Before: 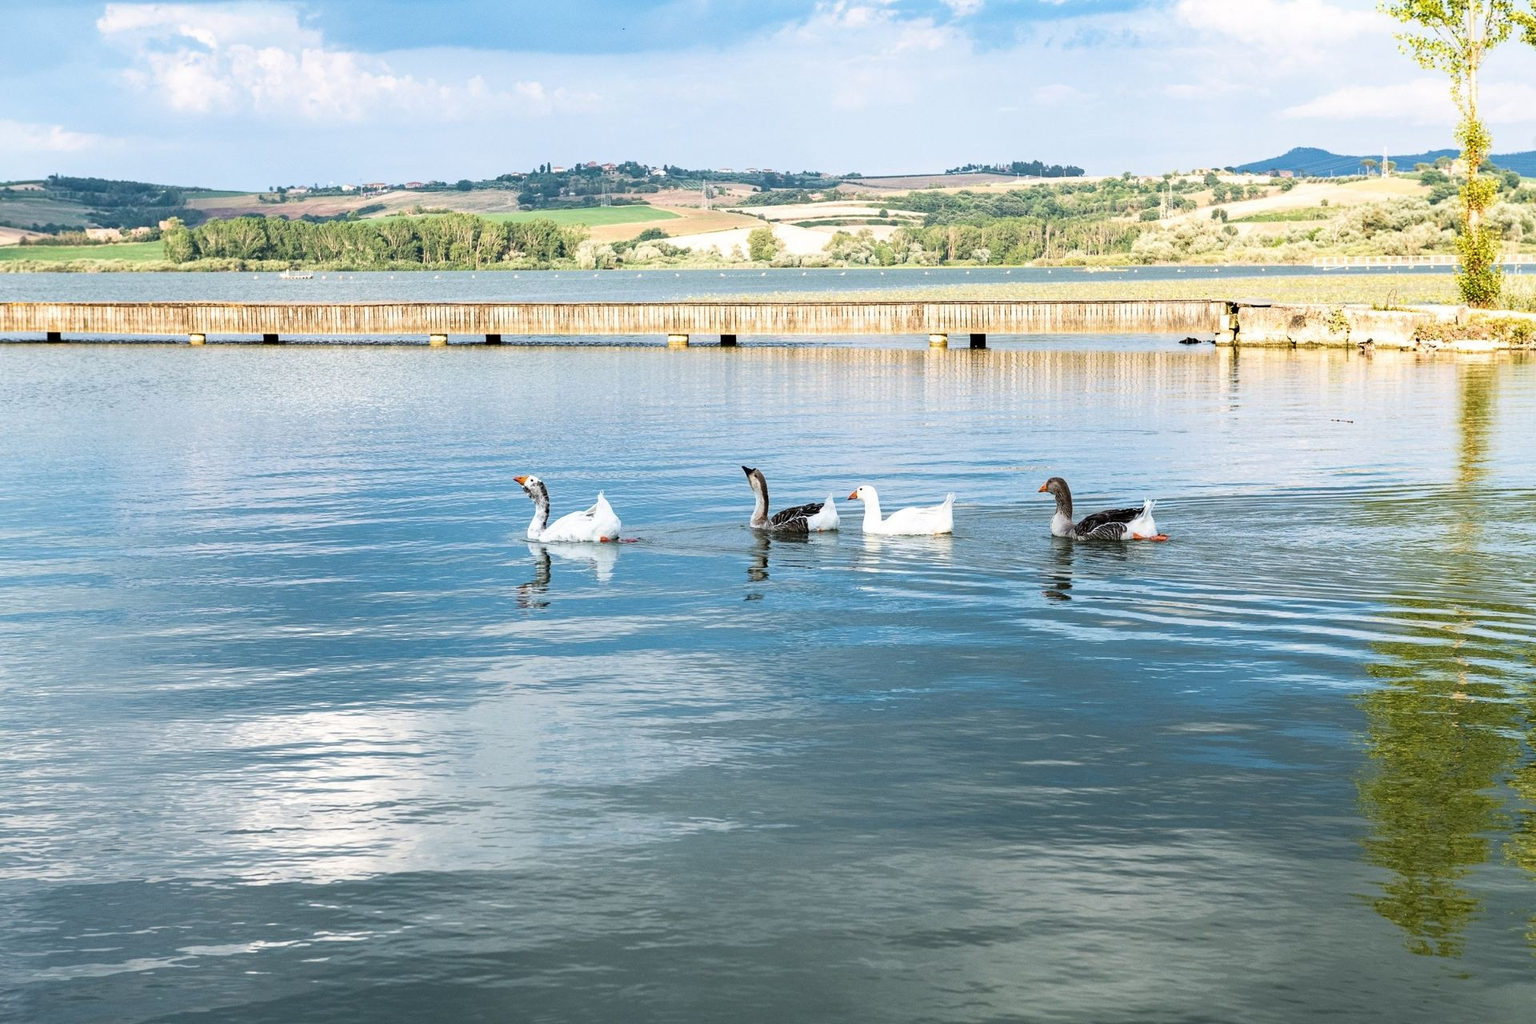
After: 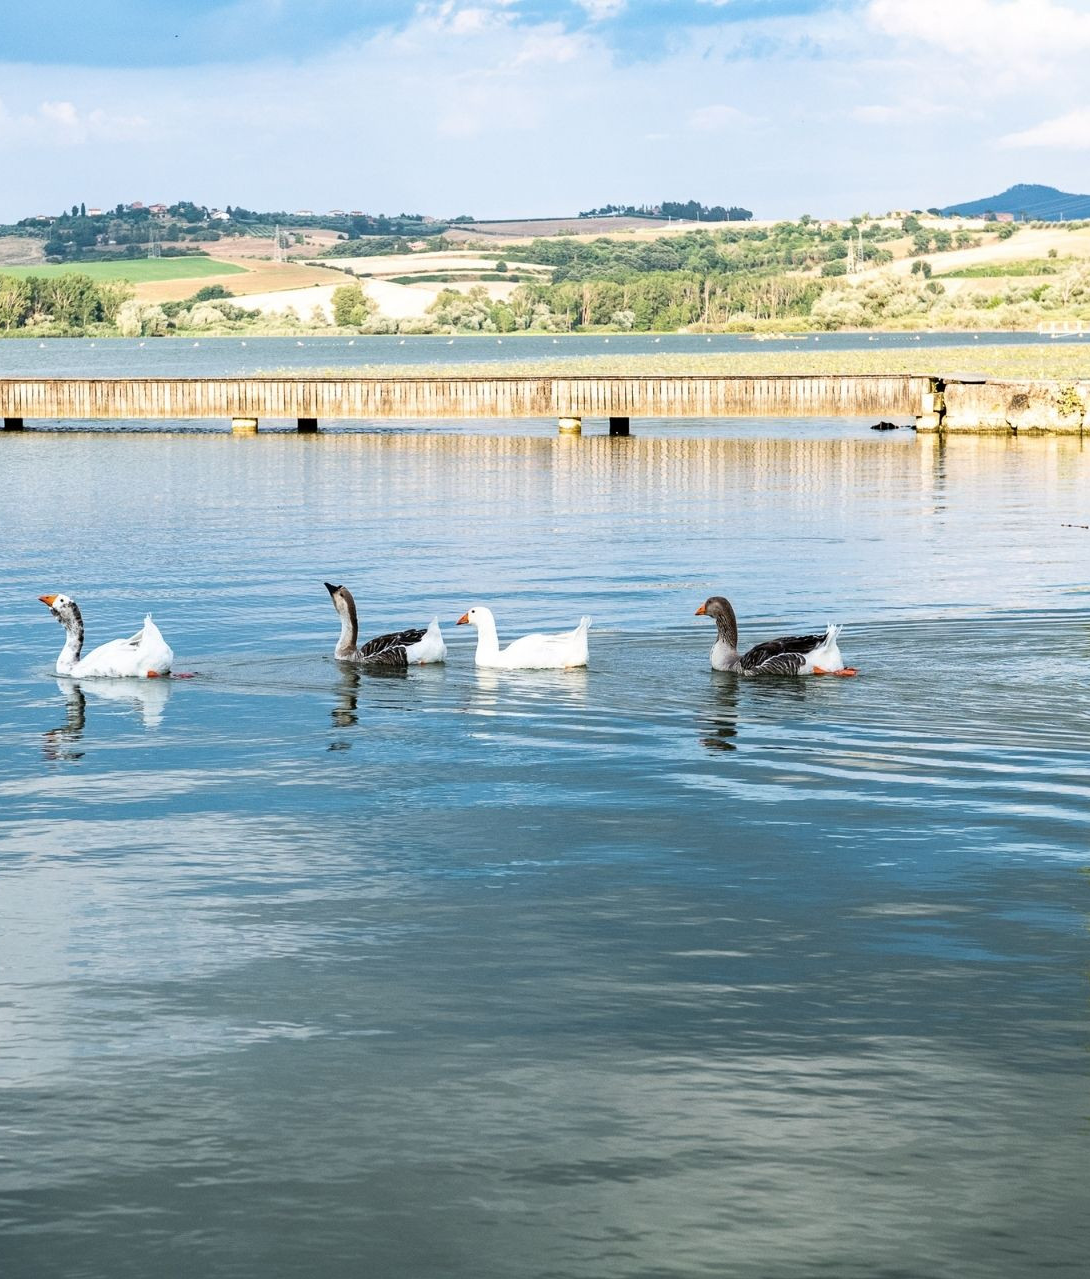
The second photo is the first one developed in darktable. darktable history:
crop: left 31.435%, top 0.016%, right 11.744%
